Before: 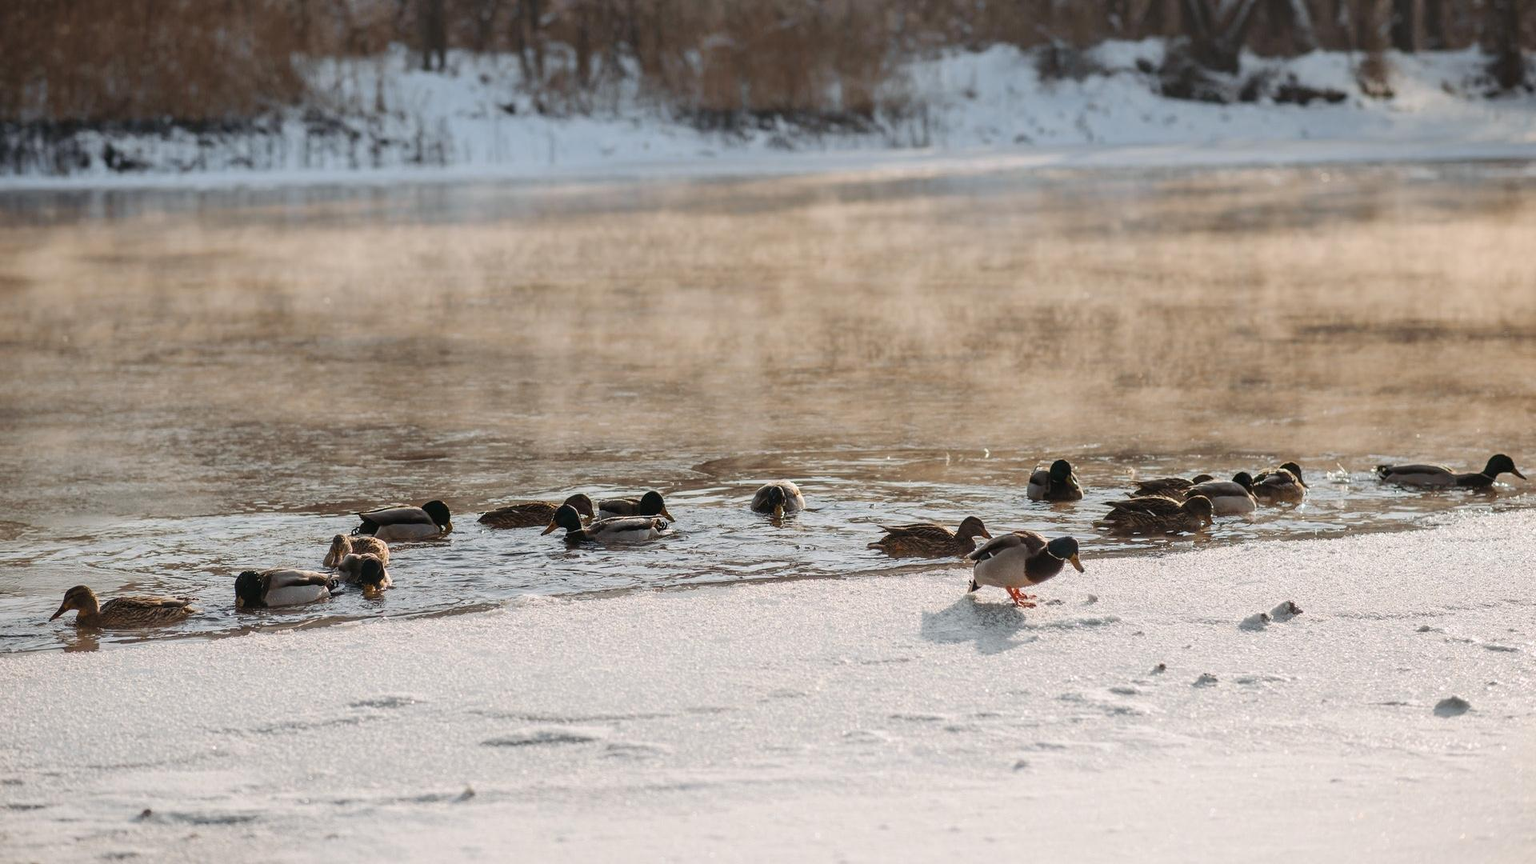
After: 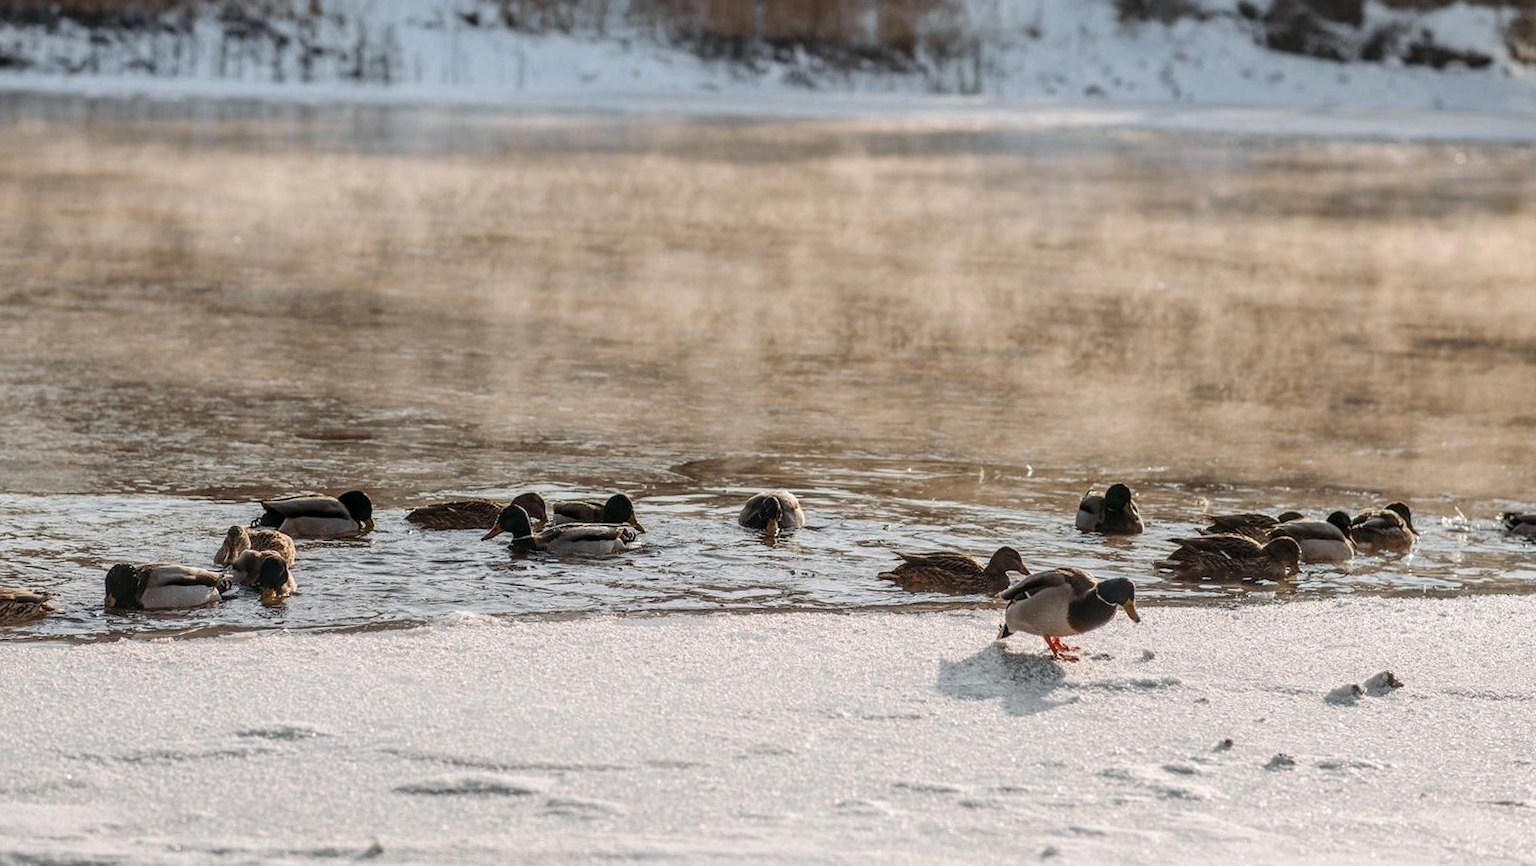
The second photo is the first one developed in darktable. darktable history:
crop and rotate: angle -3.2°, left 5.226%, top 5.173%, right 4.711%, bottom 4.472%
tone equalizer: on, module defaults
local contrast: on, module defaults
